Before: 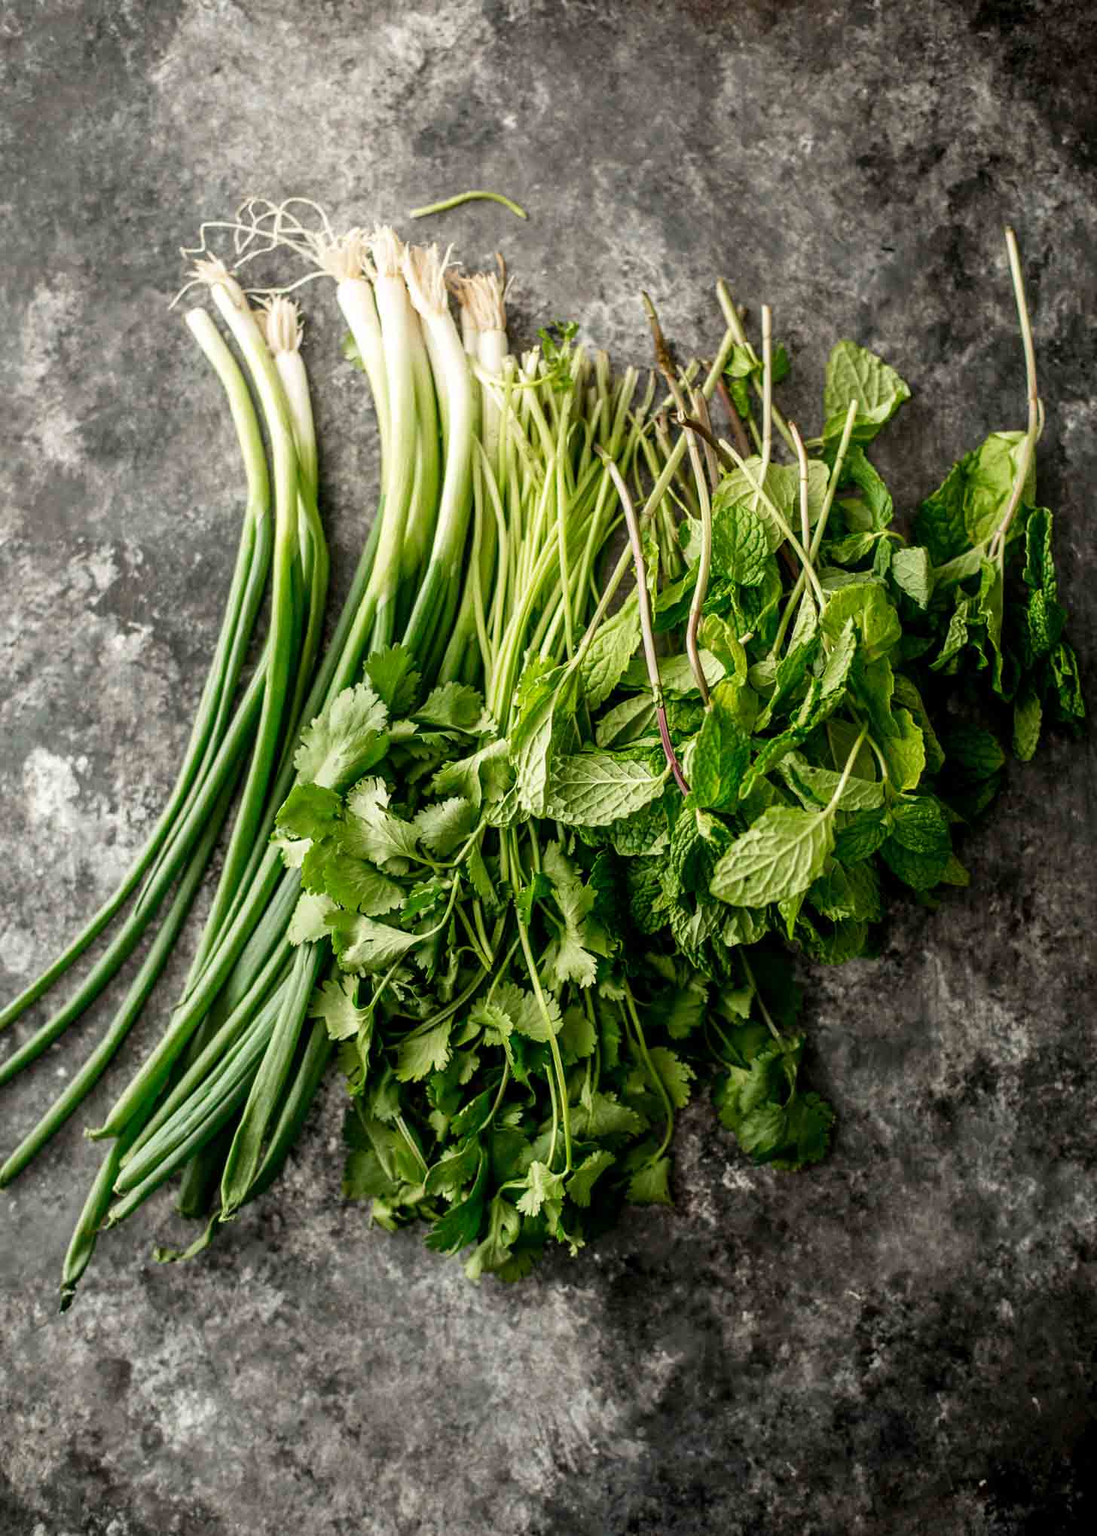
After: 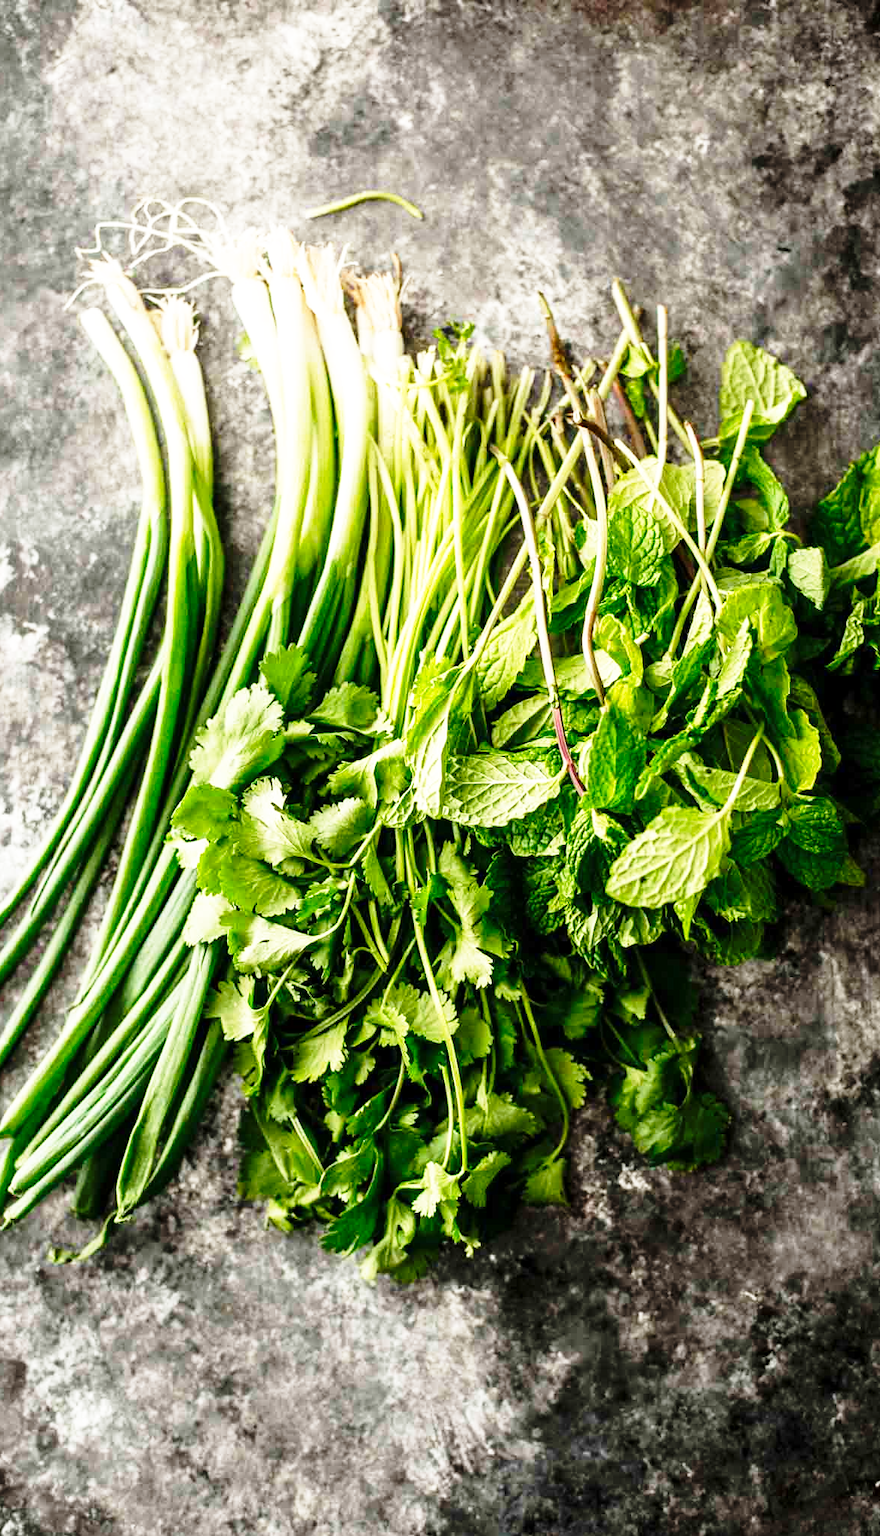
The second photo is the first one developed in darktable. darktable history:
base curve: curves: ch0 [(0, 0) (0.026, 0.03) (0.109, 0.232) (0.351, 0.748) (0.669, 0.968) (1, 1)], preserve colors none
crop and rotate: left 9.602%, right 10.118%
